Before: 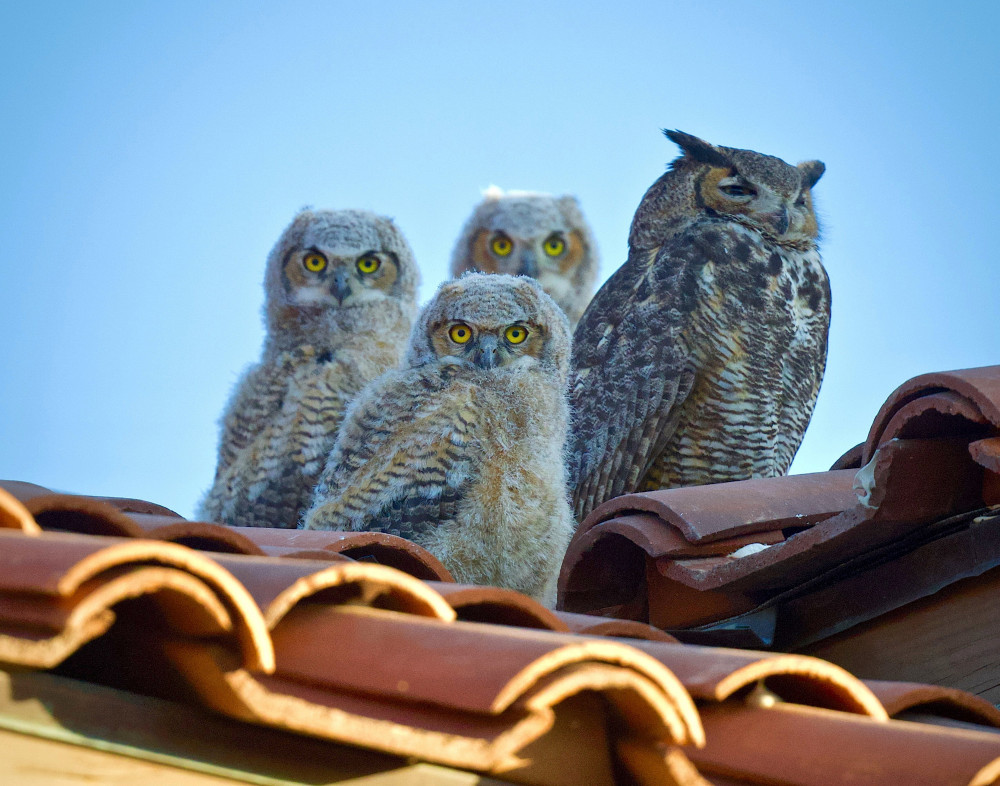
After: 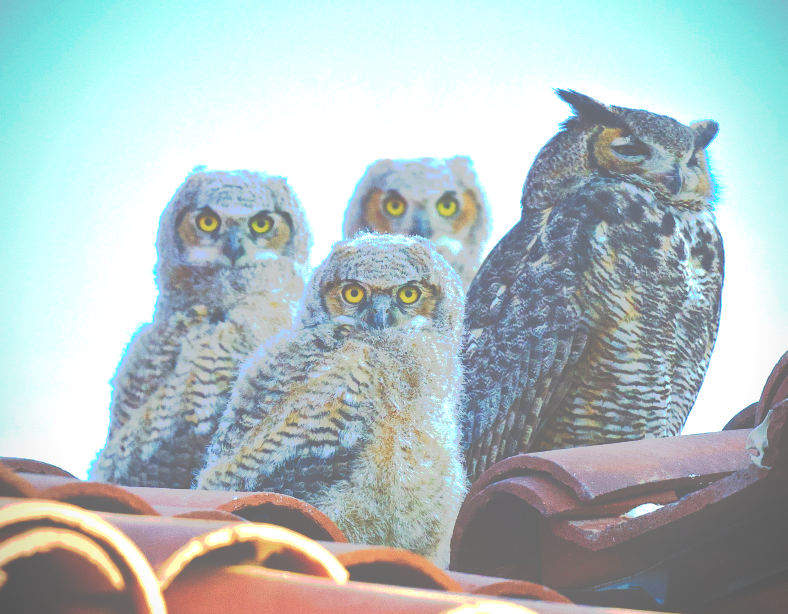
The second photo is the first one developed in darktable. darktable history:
crop and rotate: left 10.77%, top 5.1%, right 10.41%, bottom 16.76%
velvia: on, module defaults
tone equalizer: on, module defaults
exposure: black level correction -0.001, exposure 0.9 EV, compensate exposure bias true, compensate highlight preservation false
tone curve: curves: ch0 [(0, 0) (0.003, 0.437) (0.011, 0.438) (0.025, 0.441) (0.044, 0.441) (0.069, 0.441) (0.1, 0.444) (0.136, 0.447) (0.177, 0.452) (0.224, 0.457) (0.277, 0.466) (0.335, 0.485) (0.399, 0.514) (0.468, 0.558) (0.543, 0.616) (0.623, 0.686) (0.709, 0.76) (0.801, 0.803) (0.898, 0.825) (1, 1)], preserve colors none
vignetting: fall-off start 91.19%
